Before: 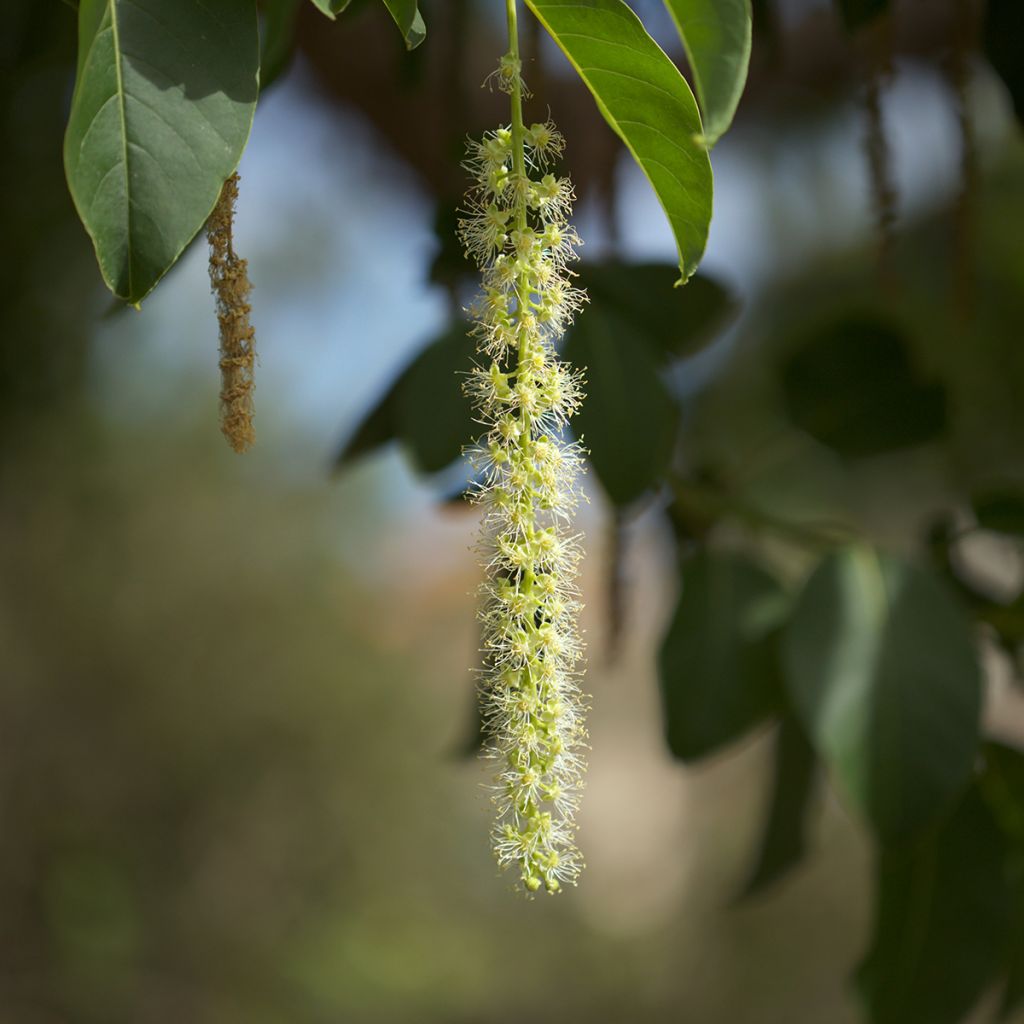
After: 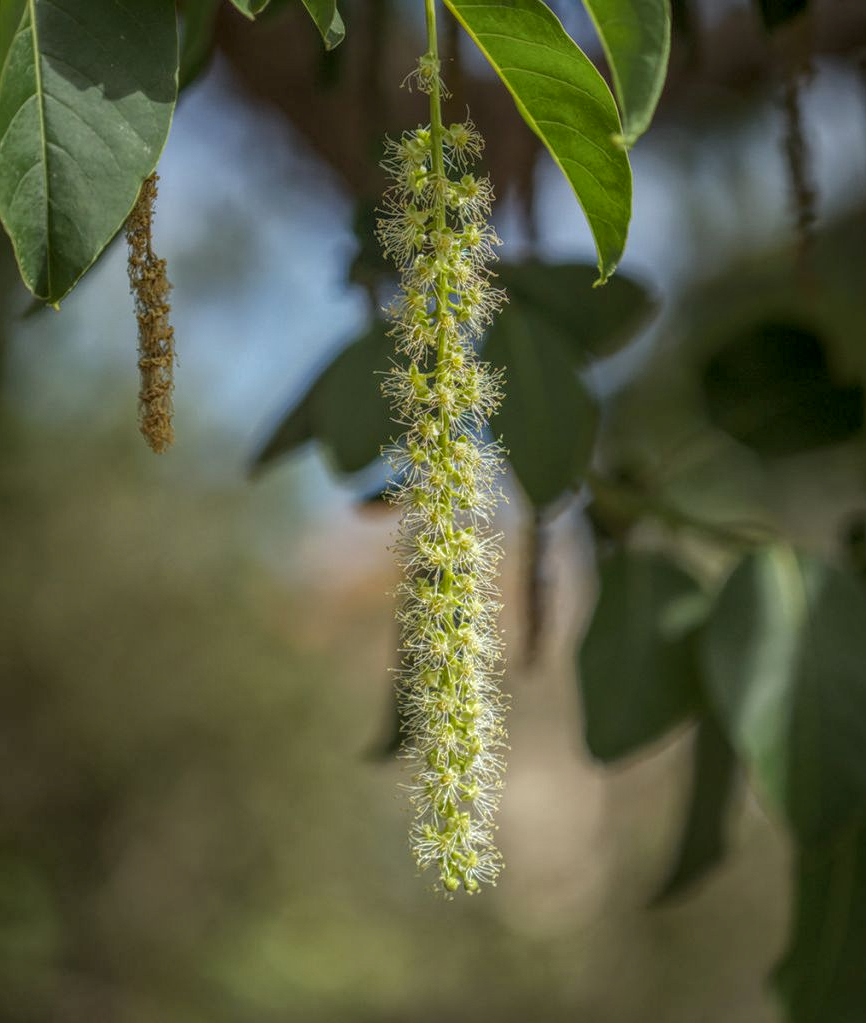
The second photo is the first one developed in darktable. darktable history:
local contrast: highlights 20%, shadows 23%, detail 201%, midtone range 0.2
tone equalizer: on, module defaults
crop: left 7.996%, right 7.391%
